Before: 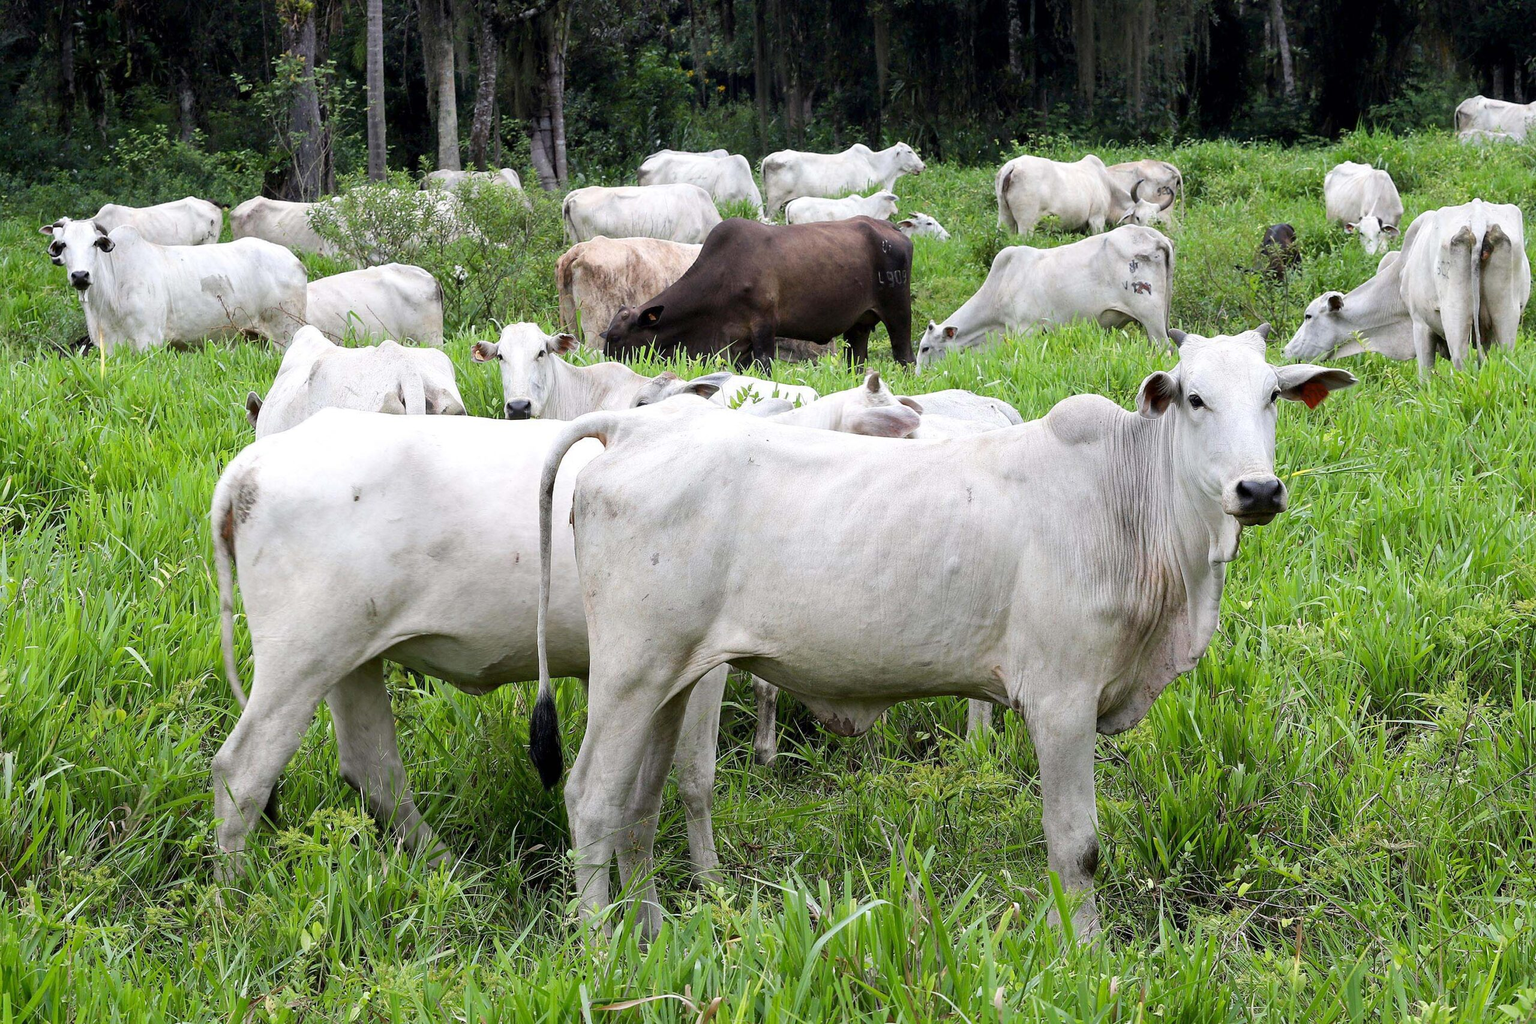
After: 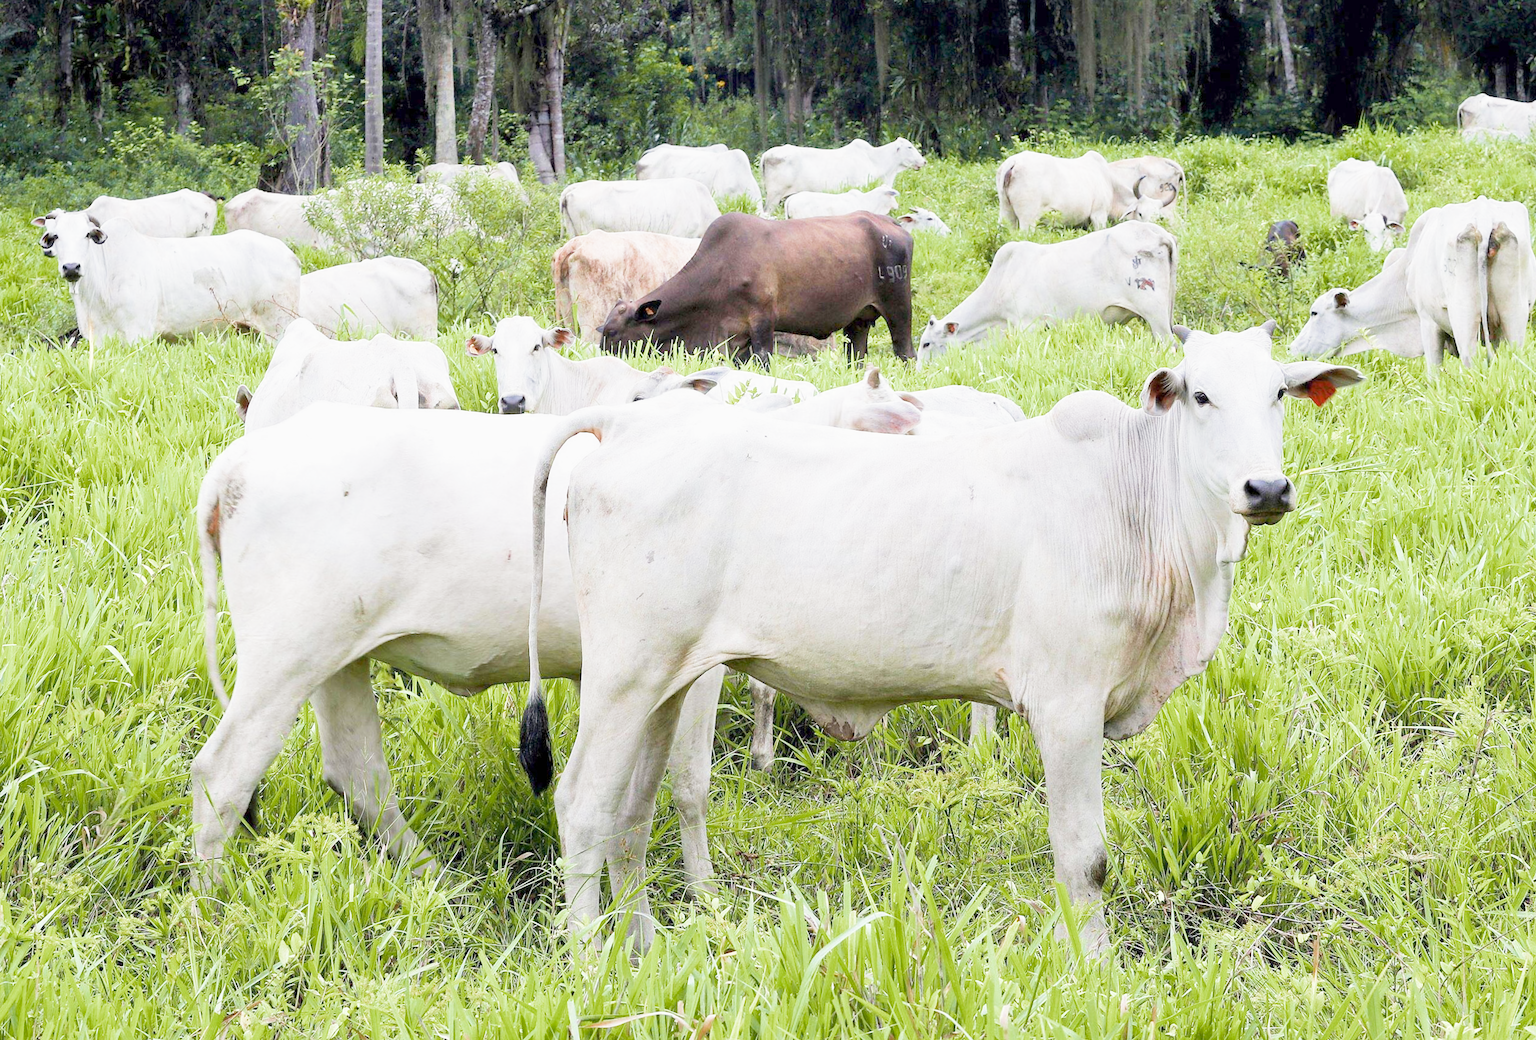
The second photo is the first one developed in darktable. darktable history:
filmic rgb: middle gray luminance 4.29%, black relative exposure -13 EV, white relative exposure 5 EV, threshold 6 EV, target black luminance 0%, hardness 5.19, latitude 59.69%, contrast 0.767, highlights saturation mix 5%, shadows ↔ highlights balance 25.95%, add noise in highlights 0, color science v3 (2019), use custom middle-gray values true, iterations of high-quality reconstruction 0, contrast in highlights soft, enable highlight reconstruction true
color zones: curves: ch2 [(0, 0.5) (0.143, 0.5) (0.286, 0.489) (0.415, 0.421) (0.571, 0.5) (0.714, 0.5) (0.857, 0.5) (1, 0.5)]
rotate and perspective: rotation 0.226°, lens shift (vertical) -0.042, crop left 0.023, crop right 0.982, crop top 0.006, crop bottom 0.994
